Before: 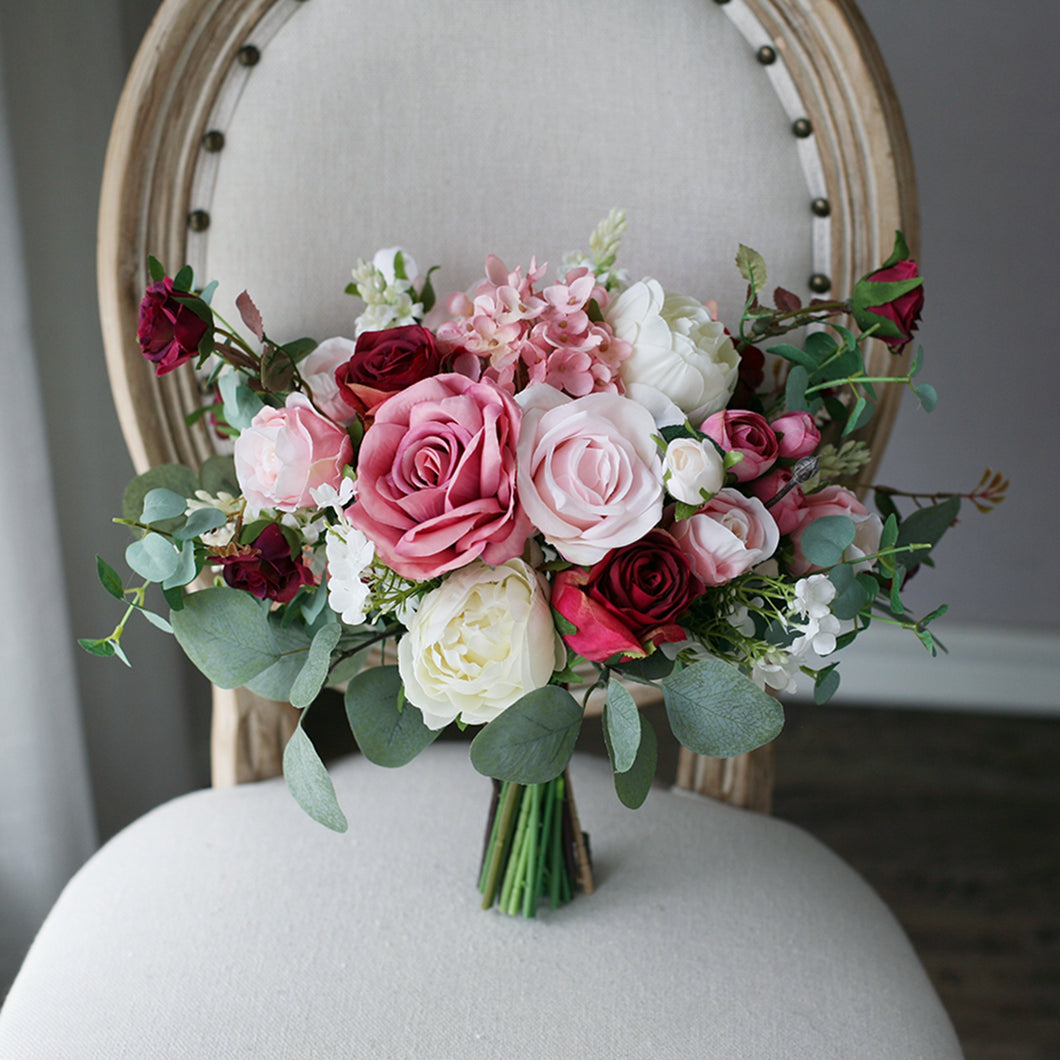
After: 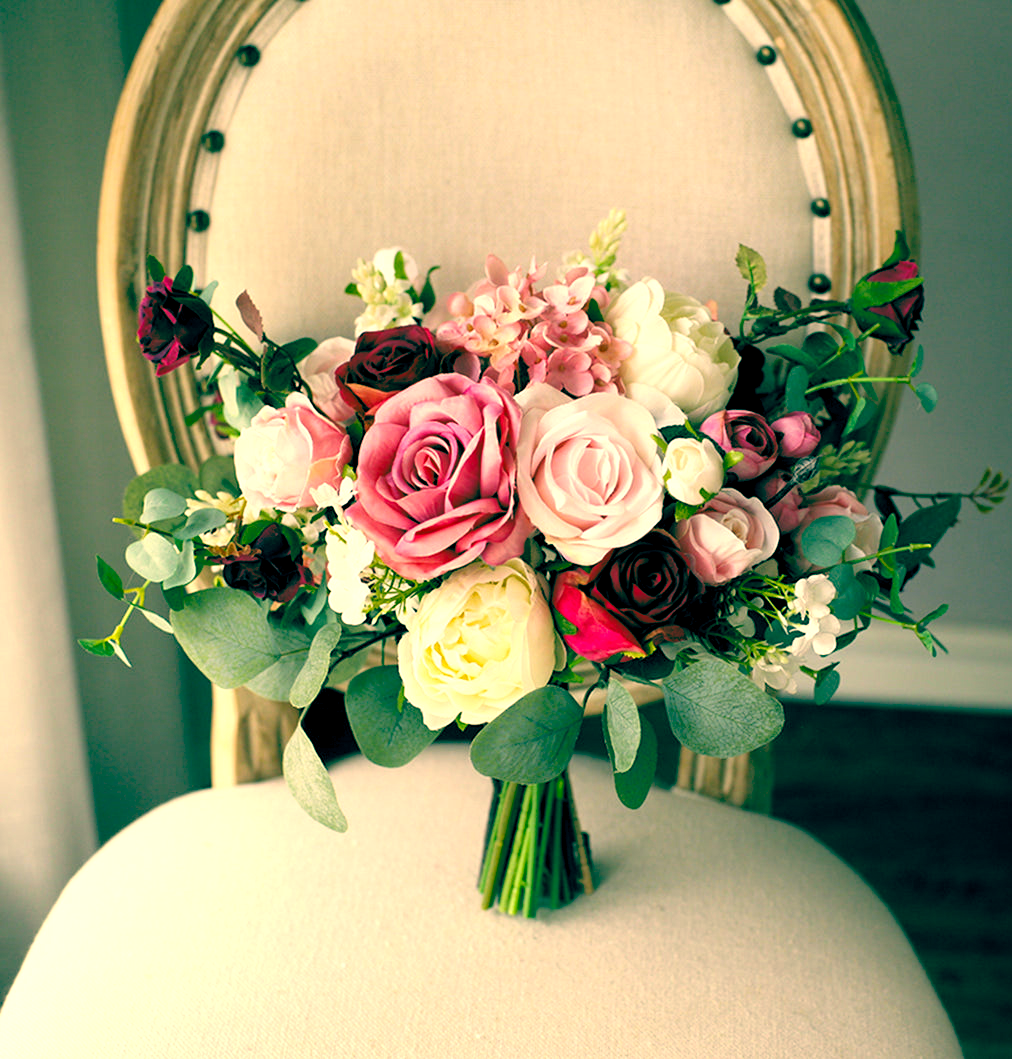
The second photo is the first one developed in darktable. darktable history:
color correction: highlights a* 14.86, highlights b* 30.89
tone equalizer: -8 EV -0.749 EV, -7 EV -0.691 EV, -6 EV -0.639 EV, -5 EV -0.393 EV, -3 EV 0.4 EV, -2 EV 0.6 EV, -1 EV 0.687 EV, +0 EV 0.721 EV
crop: right 4.503%, bottom 0.038%
color balance rgb: highlights gain › chroma 1.089%, highlights gain › hue 60.01°, global offset › luminance -0.547%, global offset › chroma 0.909%, global offset › hue 174.04°, perceptual saturation grading › global saturation 19.829%, global vibrance 20%
